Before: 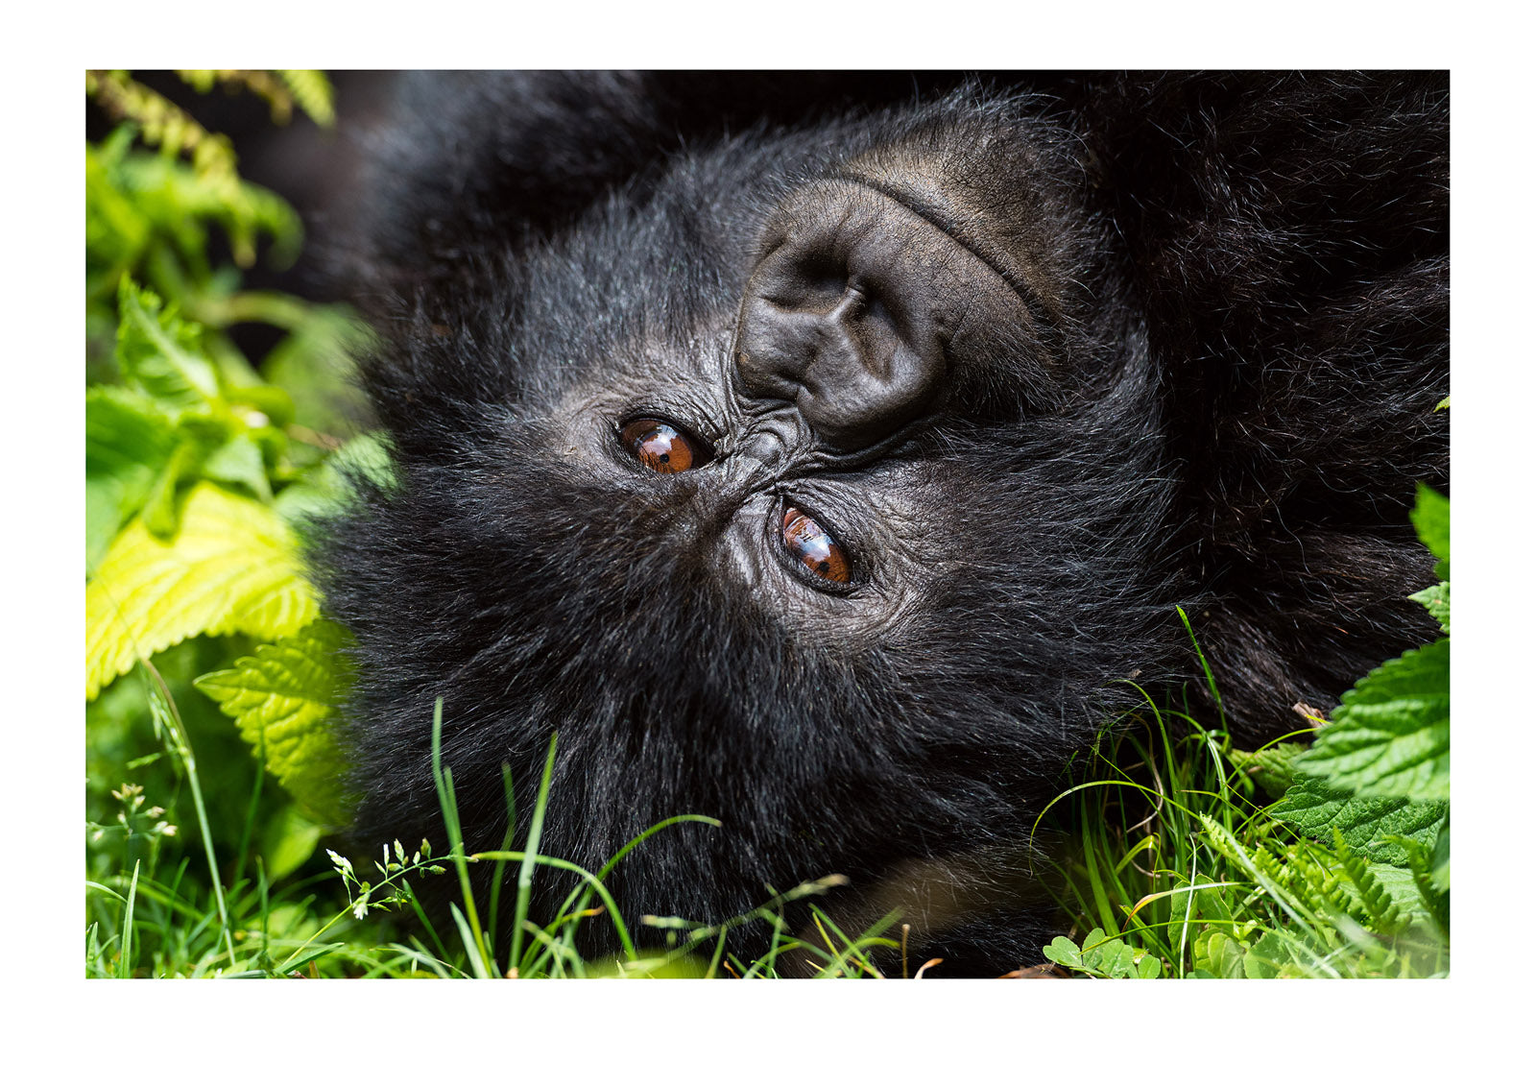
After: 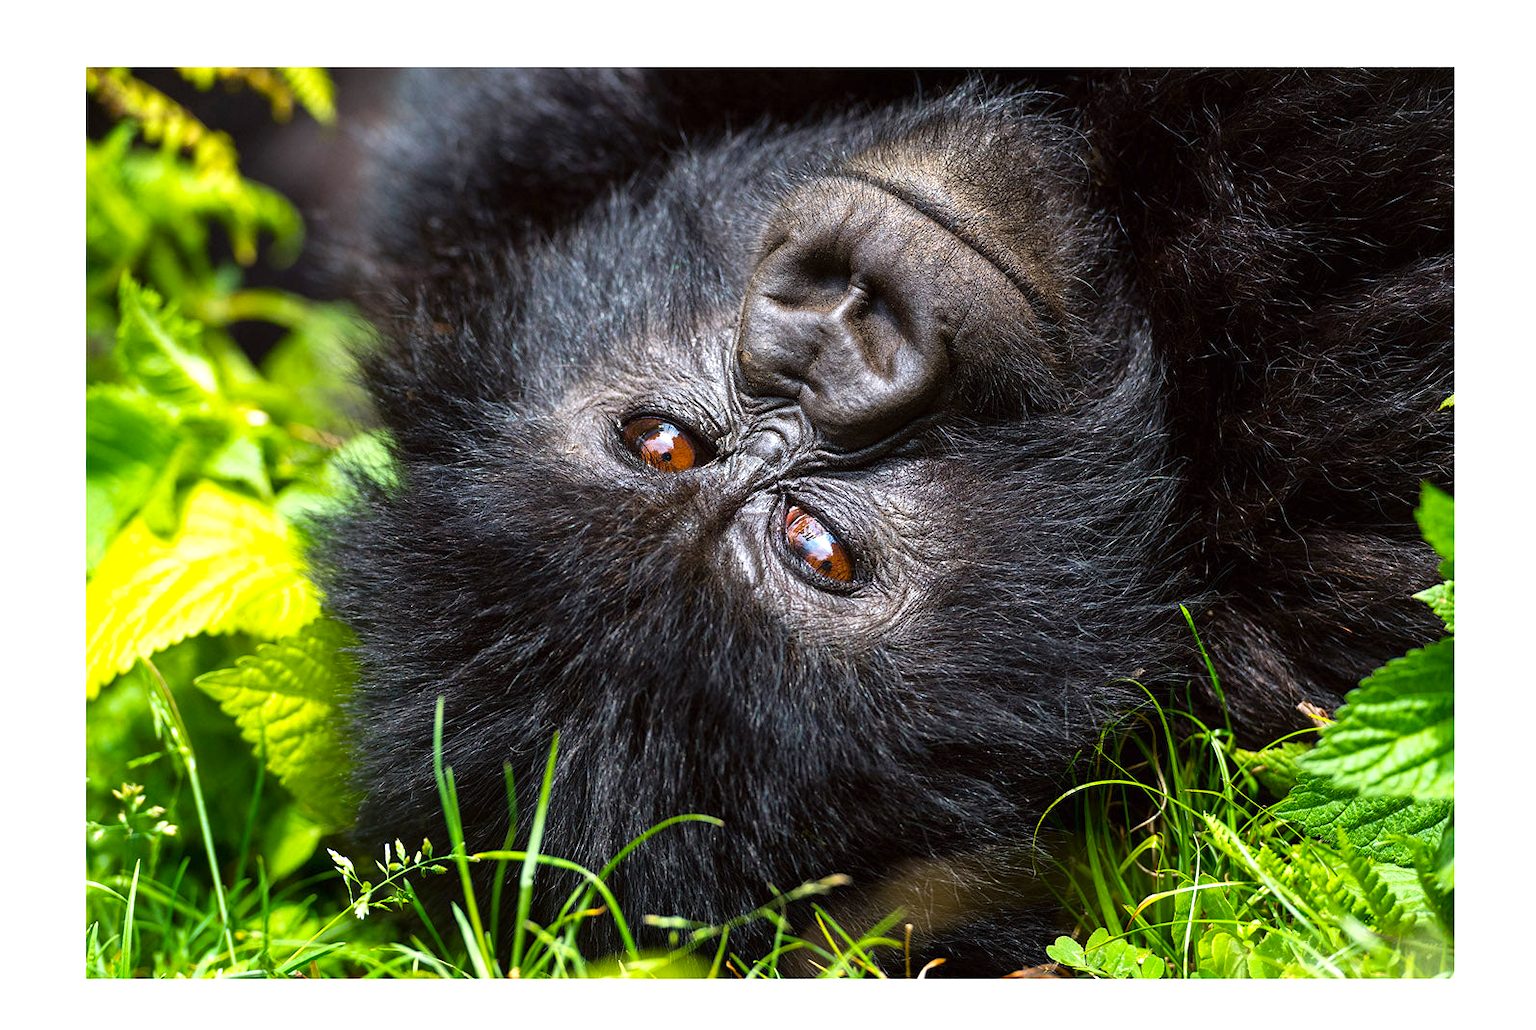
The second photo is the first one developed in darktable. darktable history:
crop: top 0.299%, right 0.263%, bottom 5.04%
color balance rgb: perceptual saturation grading › global saturation 25.115%
exposure: black level correction 0, exposure 0.499 EV, compensate exposure bias true, compensate highlight preservation false
base curve: curves: ch0 [(0, 0) (0.989, 0.992)], preserve colors none
